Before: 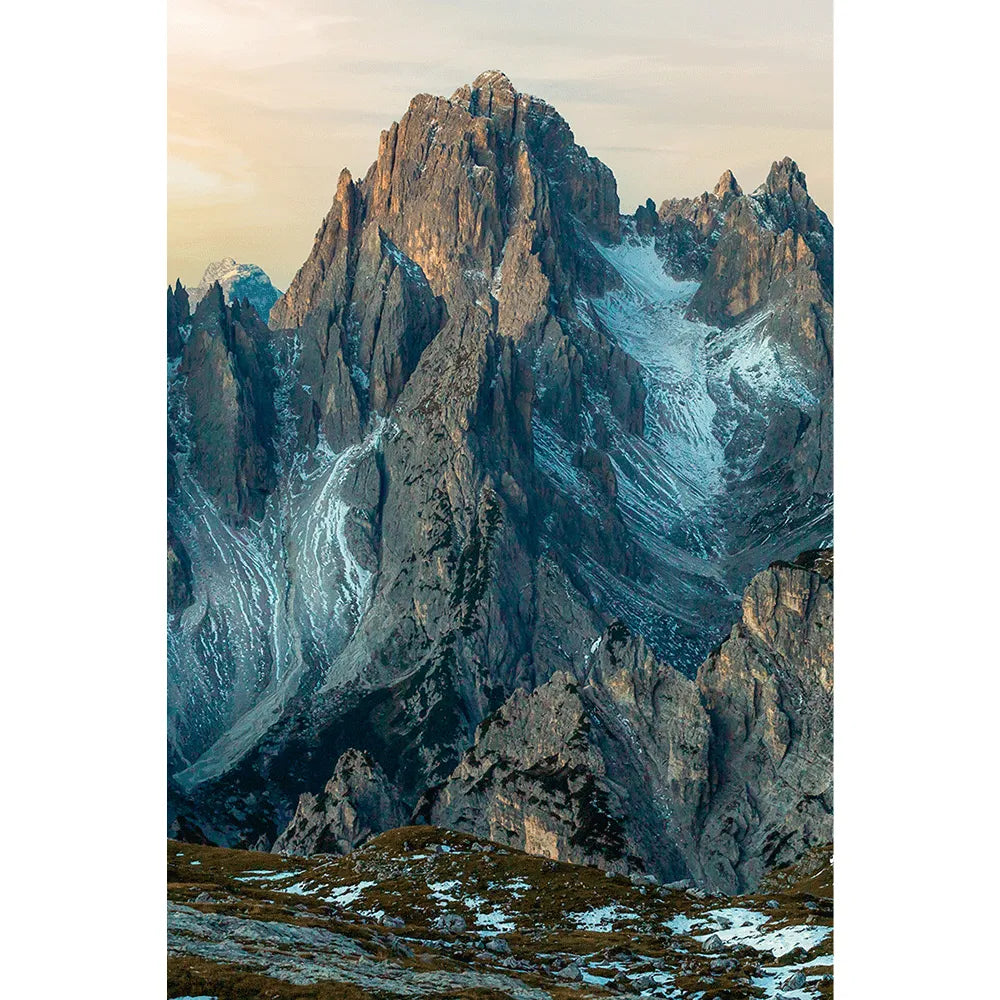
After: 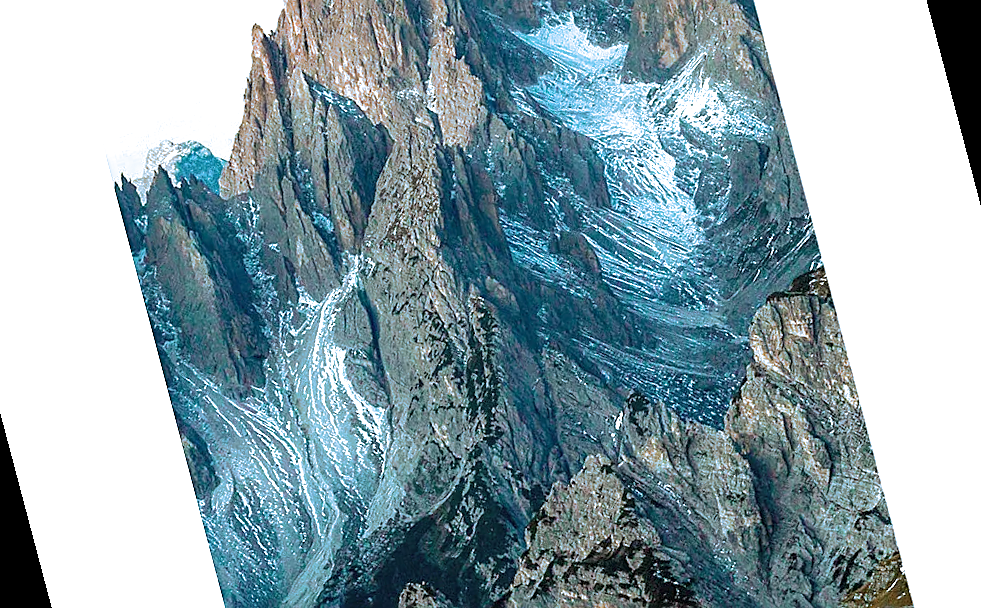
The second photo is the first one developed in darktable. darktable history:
exposure: exposure 0.943 EV, compensate highlight preservation false
rotate and perspective: rotation -14.8°, crop left 0.1, crop right 0.903, crop top 0.25, crop bottom 0.748
split-toning: shadows › hue 351.18°, shadows › saturation 0.86, highlights › hue 218.82°, highlights › saturation 0.73, balance -19.167
sharpen: on, module defaults
